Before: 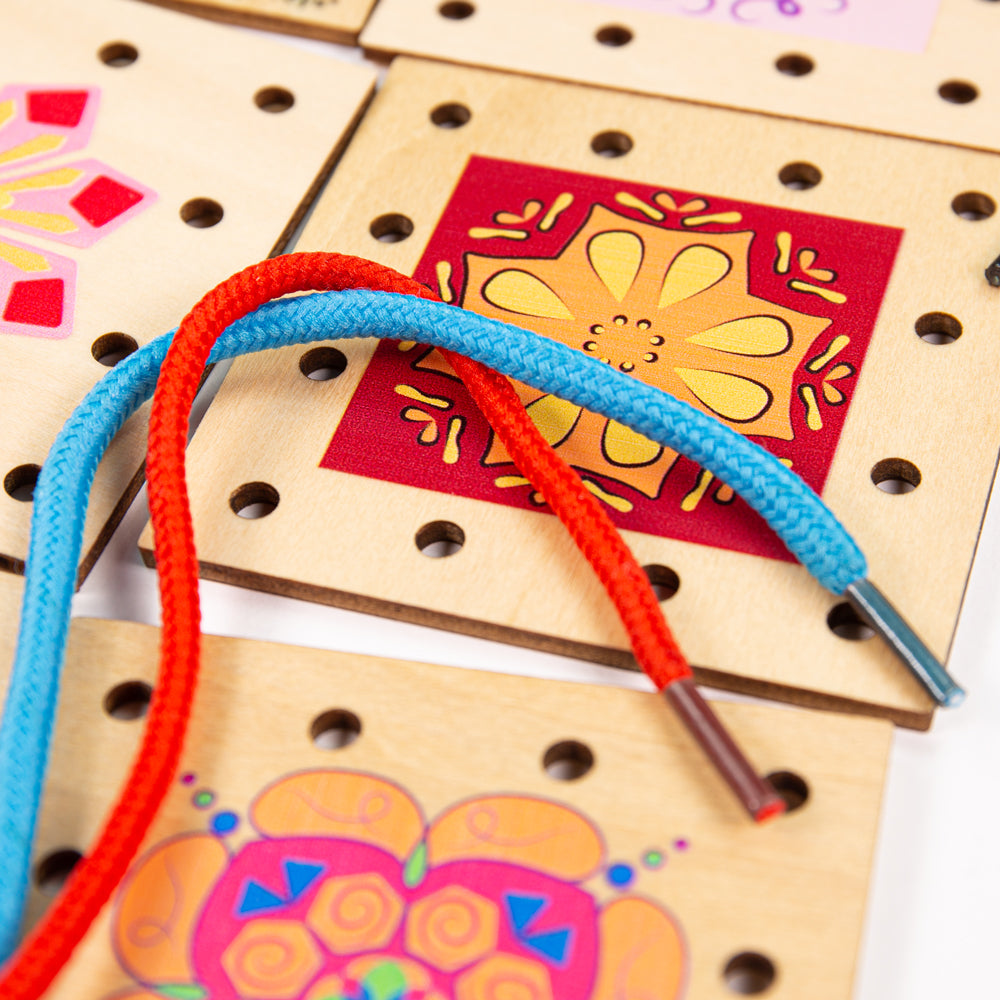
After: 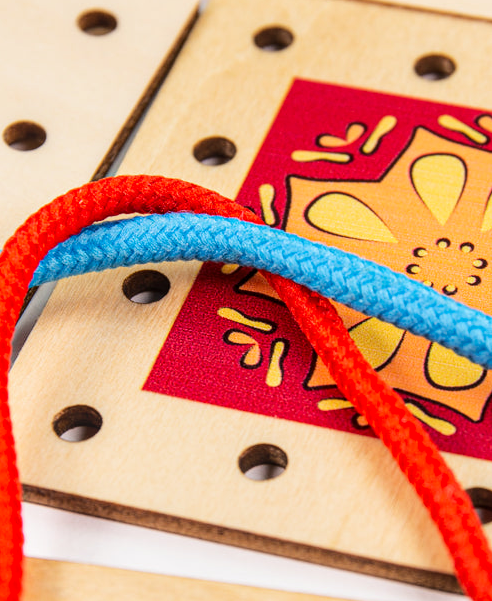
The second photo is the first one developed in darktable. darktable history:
crop: left 17.794%, top 7.732%, right 32.916%, bottom 32.157%
local contrast: on, module defaults
tone curve: curves: ch0 [(0, 0) (0.23, 0.205) (0.486, 0.52) (0.822, 0.825) (0.994, 0.955)]; ch1 [(0, 0) (0.226, 0.261) (0.379, 0.442) (0.469, 0.472) (0.495, 0.495) (0.514, 0.504) (0.561, 0.568) (0.59, 0.612) (1, 1)]; ch2 [(0, 0) (0.269, 0.299) (0.459, 0.441) (0.498, 0.499) (0.523, 0.52) (0.586, 0.569) (0.635, 0.617) (0.659, 0.681) (0.718, 0.764) (1, 1)], color space Lab, linked channels, preserve colors none
